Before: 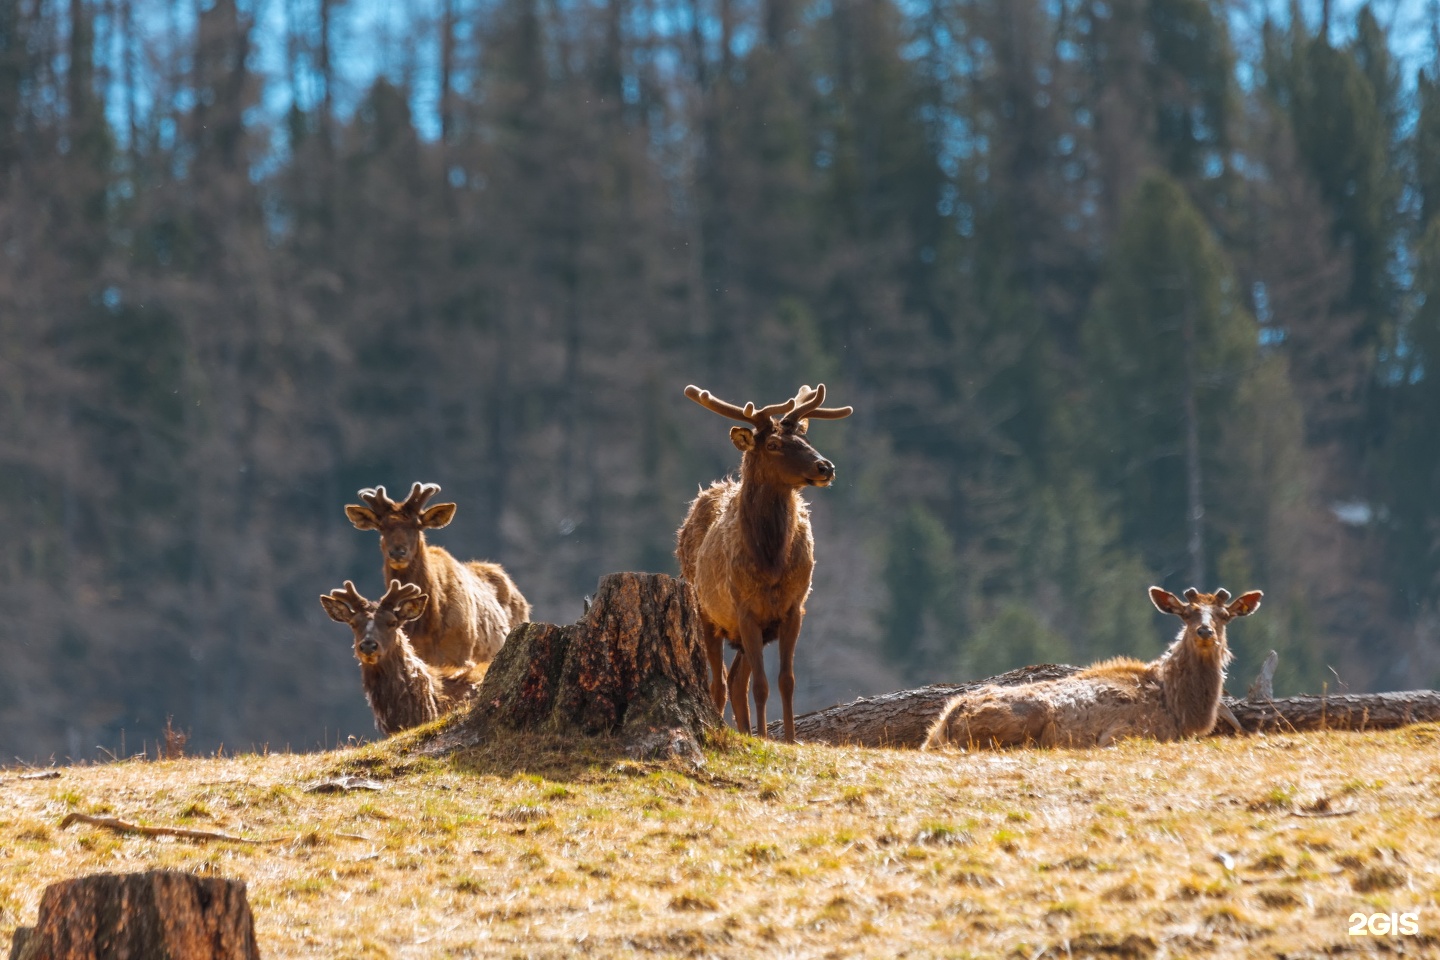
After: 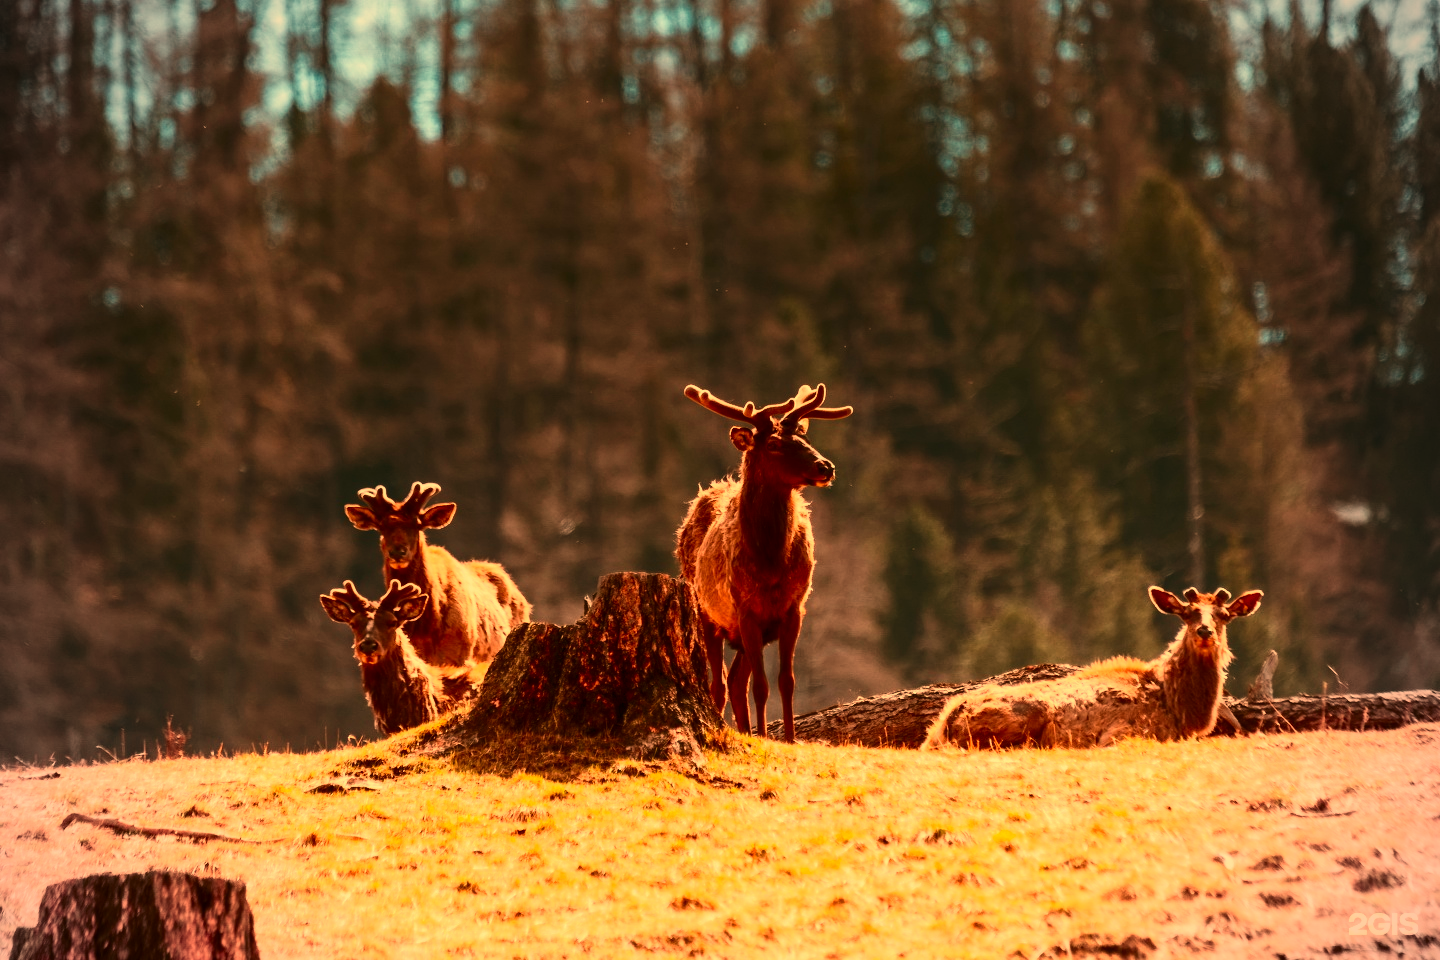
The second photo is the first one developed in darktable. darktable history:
white balance: red 1.467, blue 0.684
contrast brightness saturation: contrast 0.32, brightness -0.08, saturation 0.17
vignetting: fall-off start 74.49%, fall-off radius 65.9%, brightness -0.628, saturation -0.68
